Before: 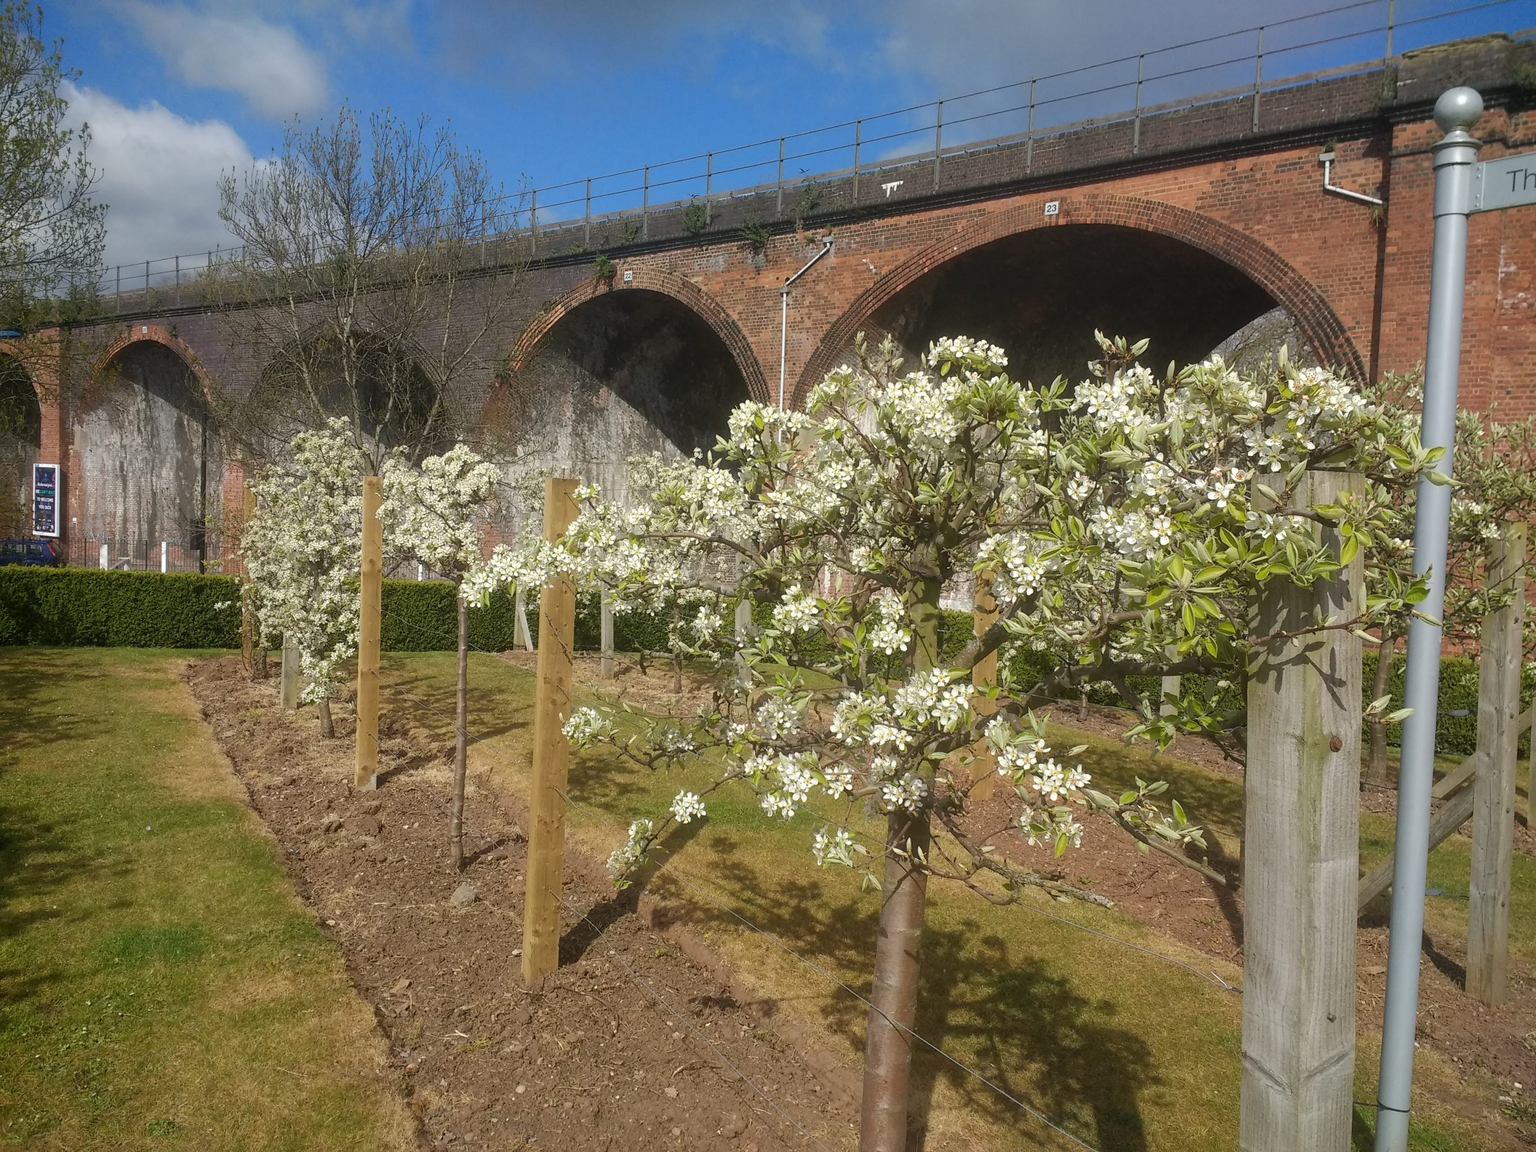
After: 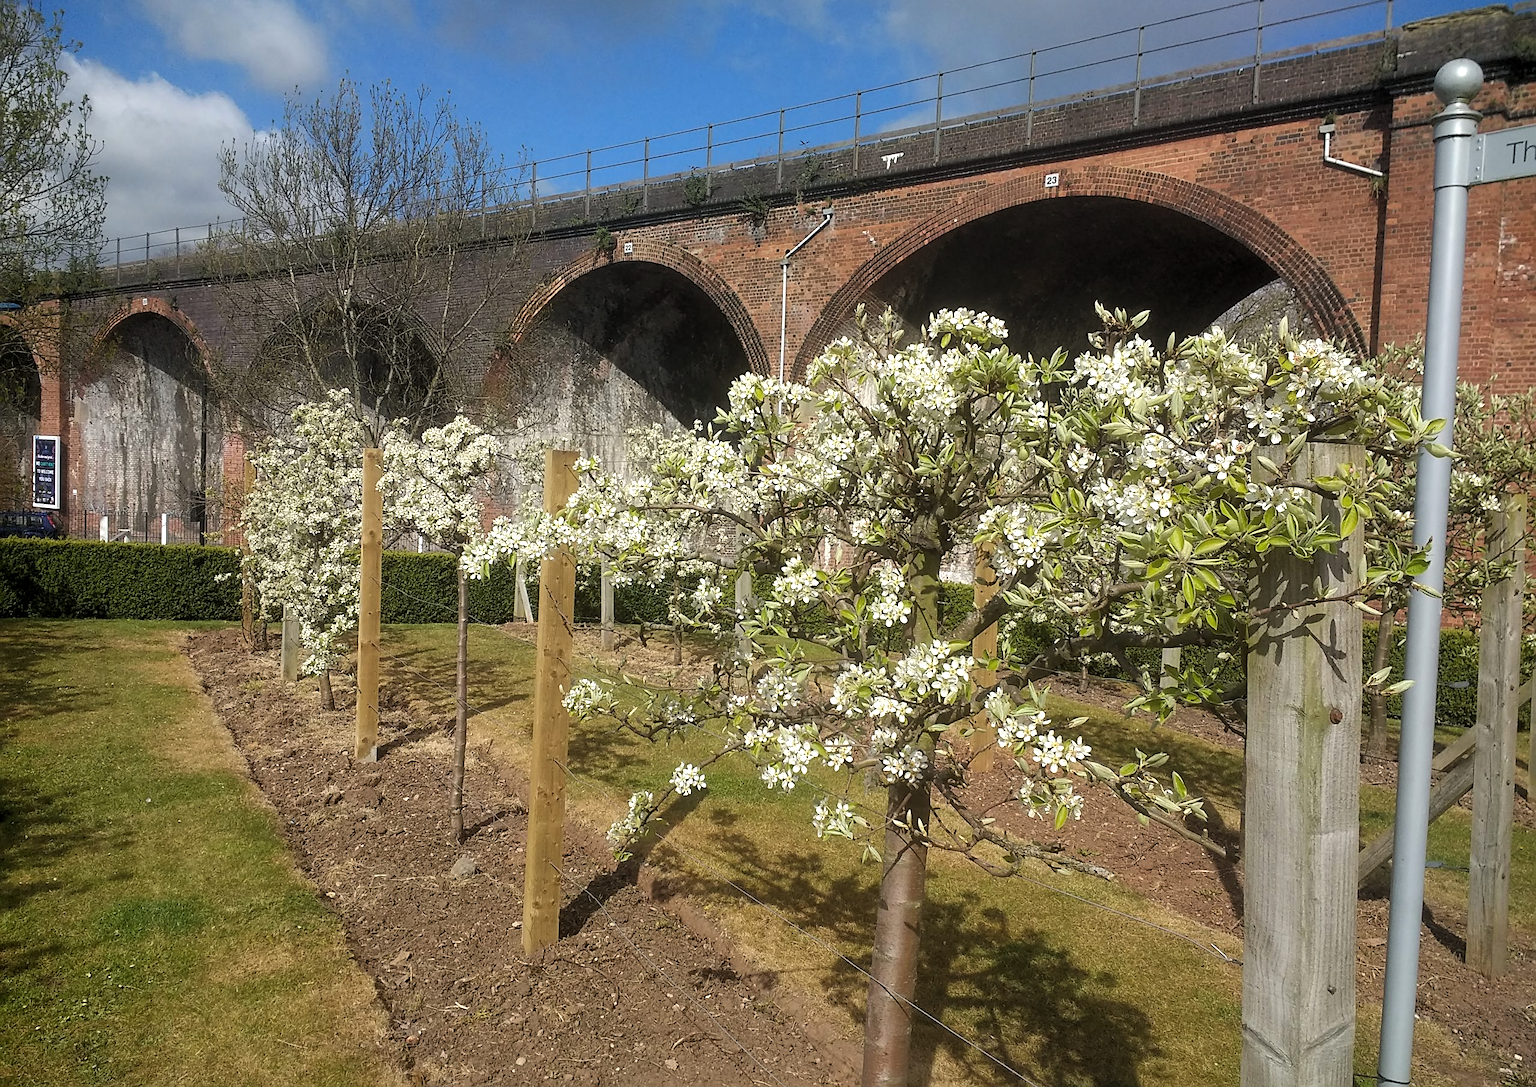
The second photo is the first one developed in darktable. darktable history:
sharpen: on, module defaults
levels: levels [0.062, 0.494, 0.925]
crop and rotate: top 2.482%, bottom 3.069%
